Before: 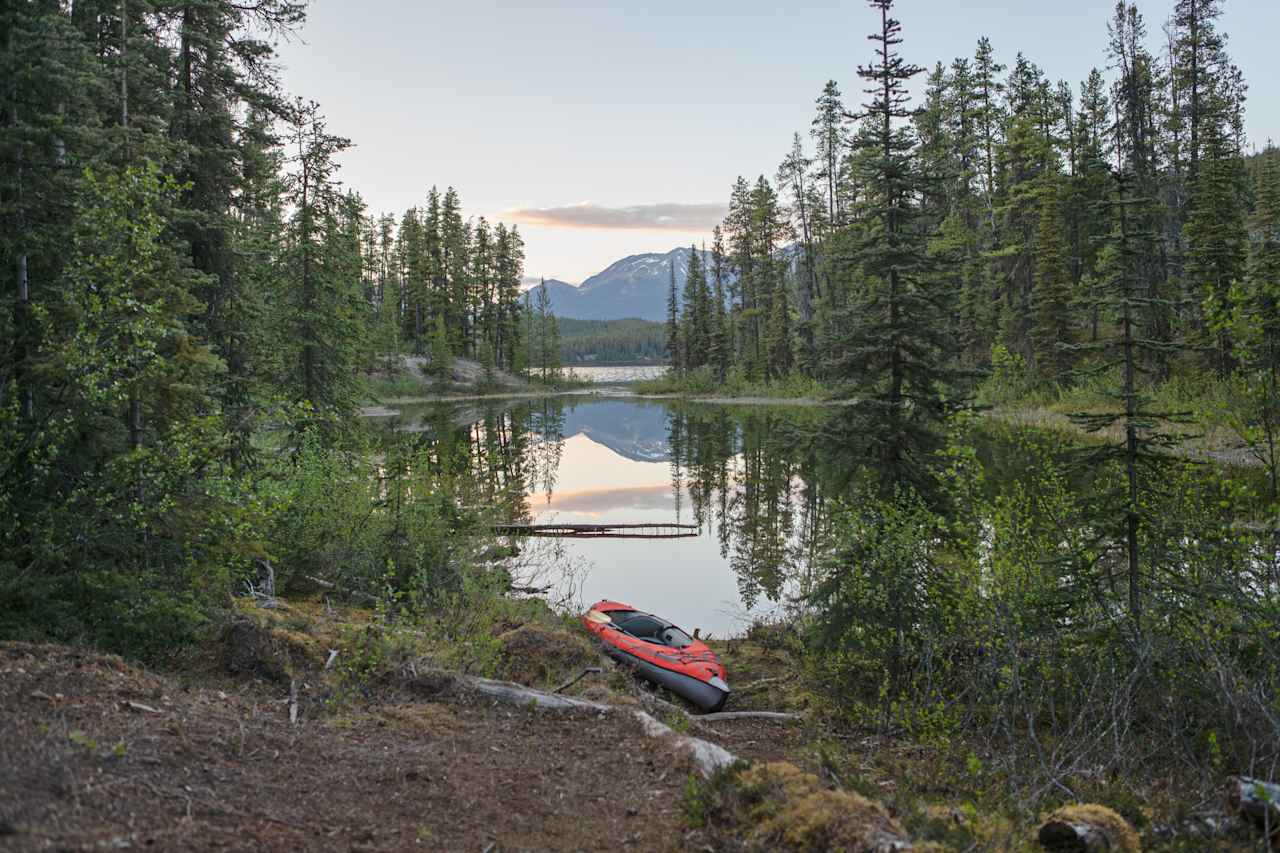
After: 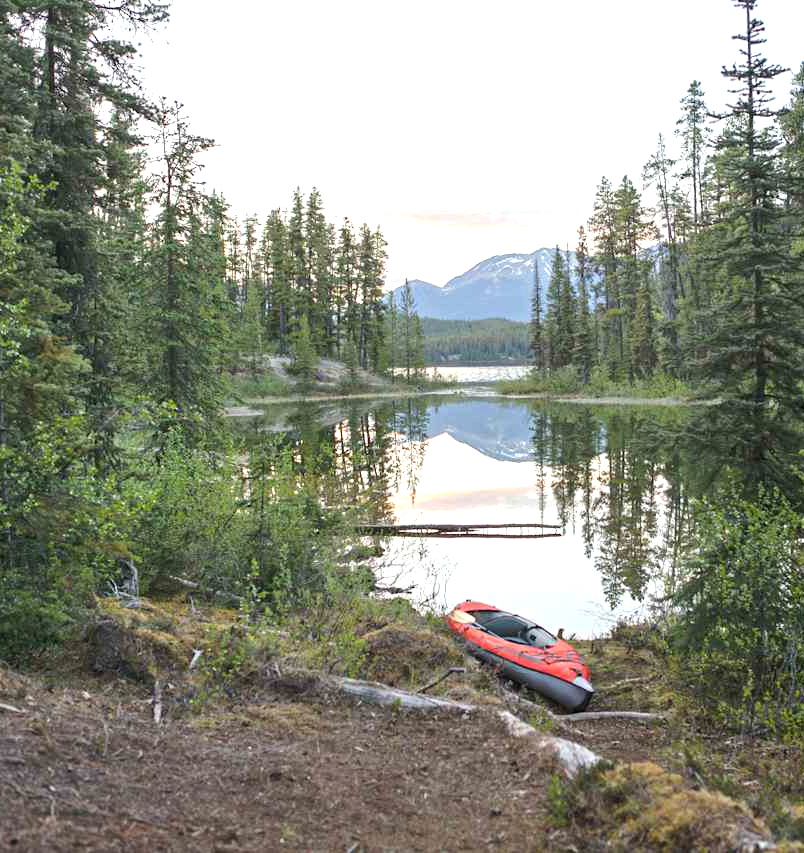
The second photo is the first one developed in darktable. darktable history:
exposure: exposure 0.947 EV, compensate highlight preservation false
crop: left 10.635%, right 26.476%
